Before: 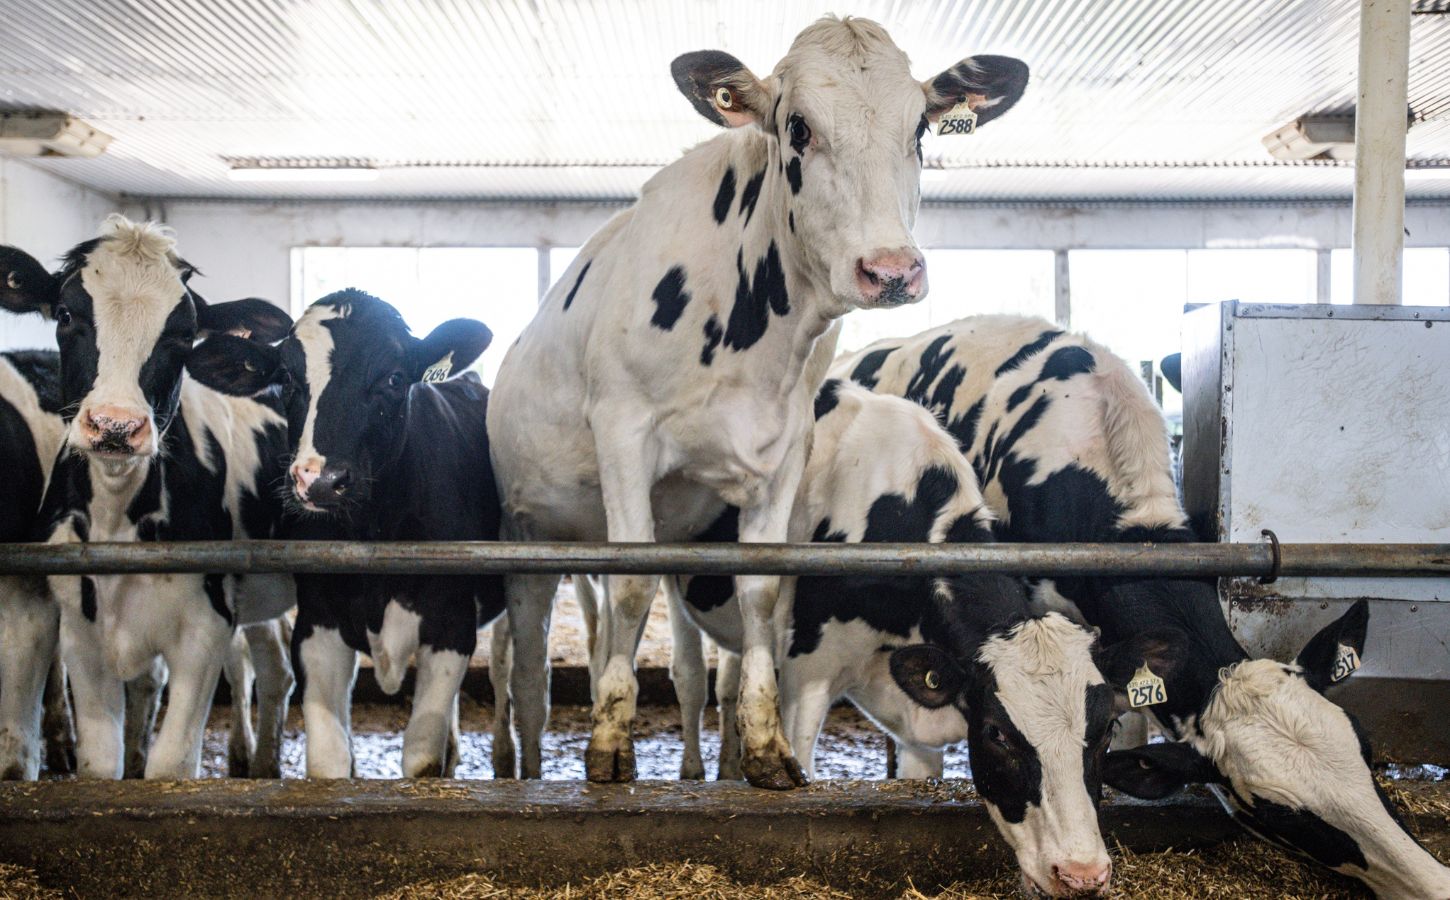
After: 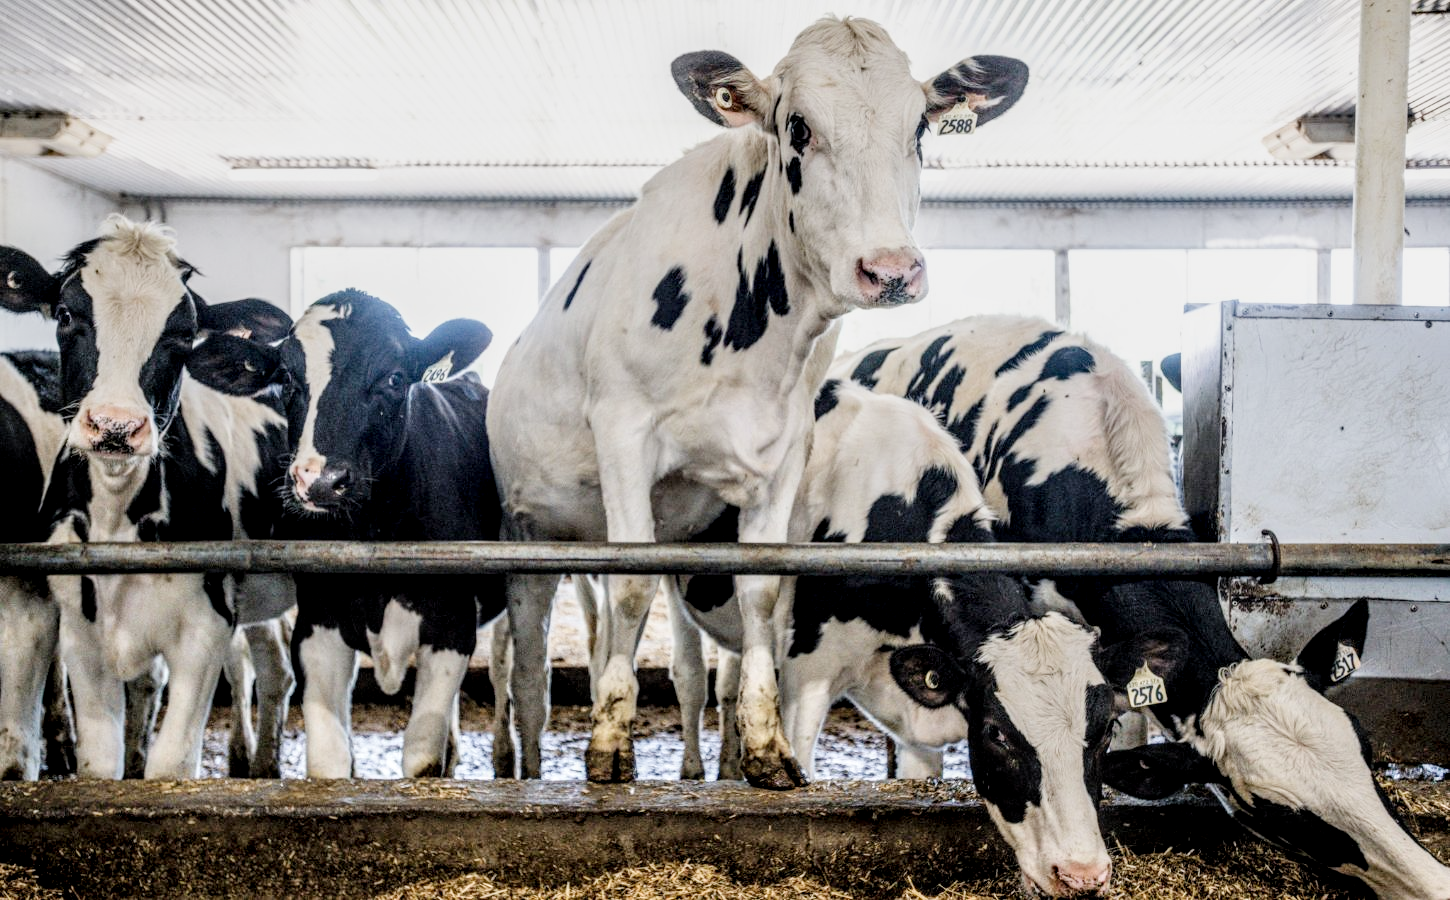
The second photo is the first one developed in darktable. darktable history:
tone curve: curves: ch0 [(0, 0) (0.003, 0.004) (0.011, 0.015) (0.025, 0.033) (0.044, 0.059) (0.069, 0.093) (0.1, 0.133) (0.136, 0.182) (0.177, 0.237) (0.224, 0.3) (0.277, 0.369) (0.335, 0.437) (0.399, 0.511) (0.468, 0.584) (0.543, 0.656) (0.623, 0.729) (0.709, 0.8) (0.801, 0.872) (0.898, 0.935) (1, 1)], preserve colors none
filmic rgb: hardness 4.17
local contrast: detail 150%
